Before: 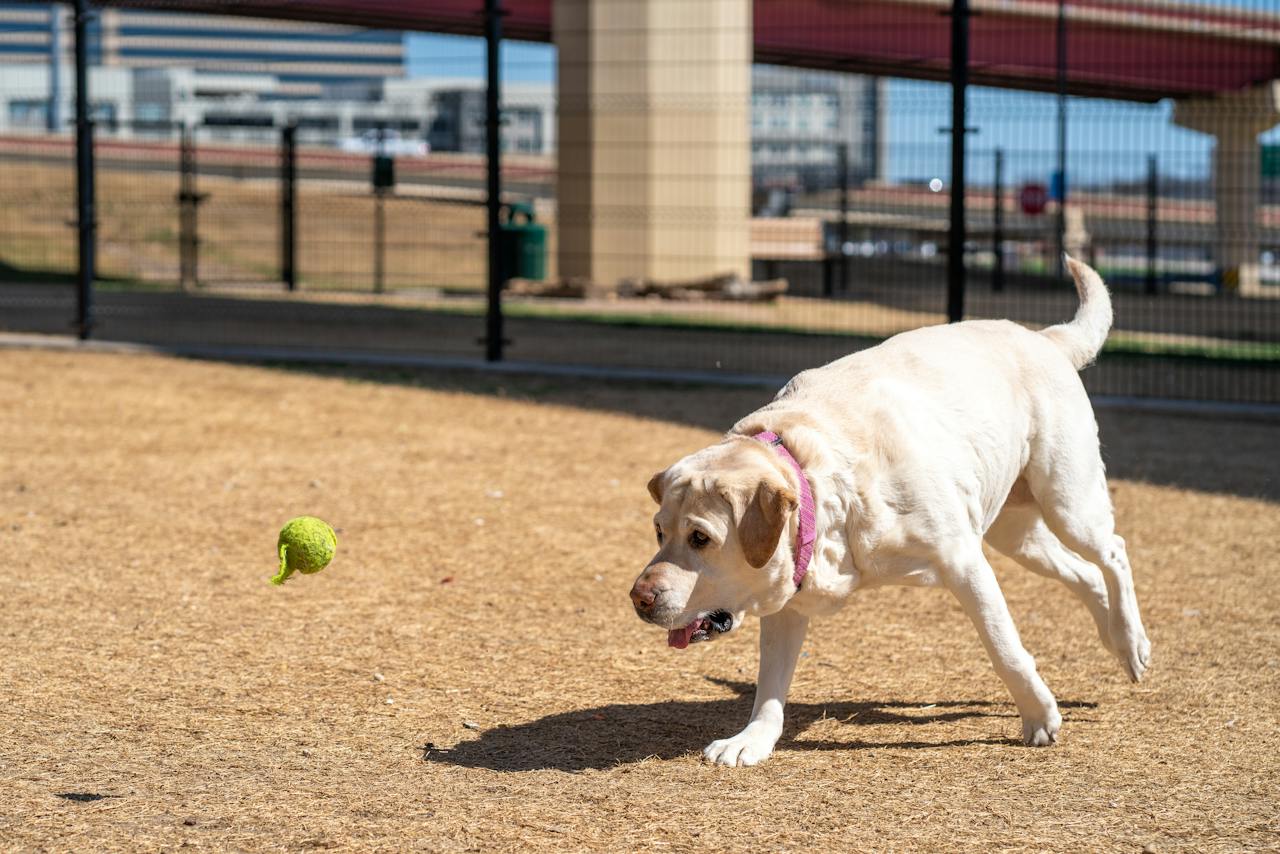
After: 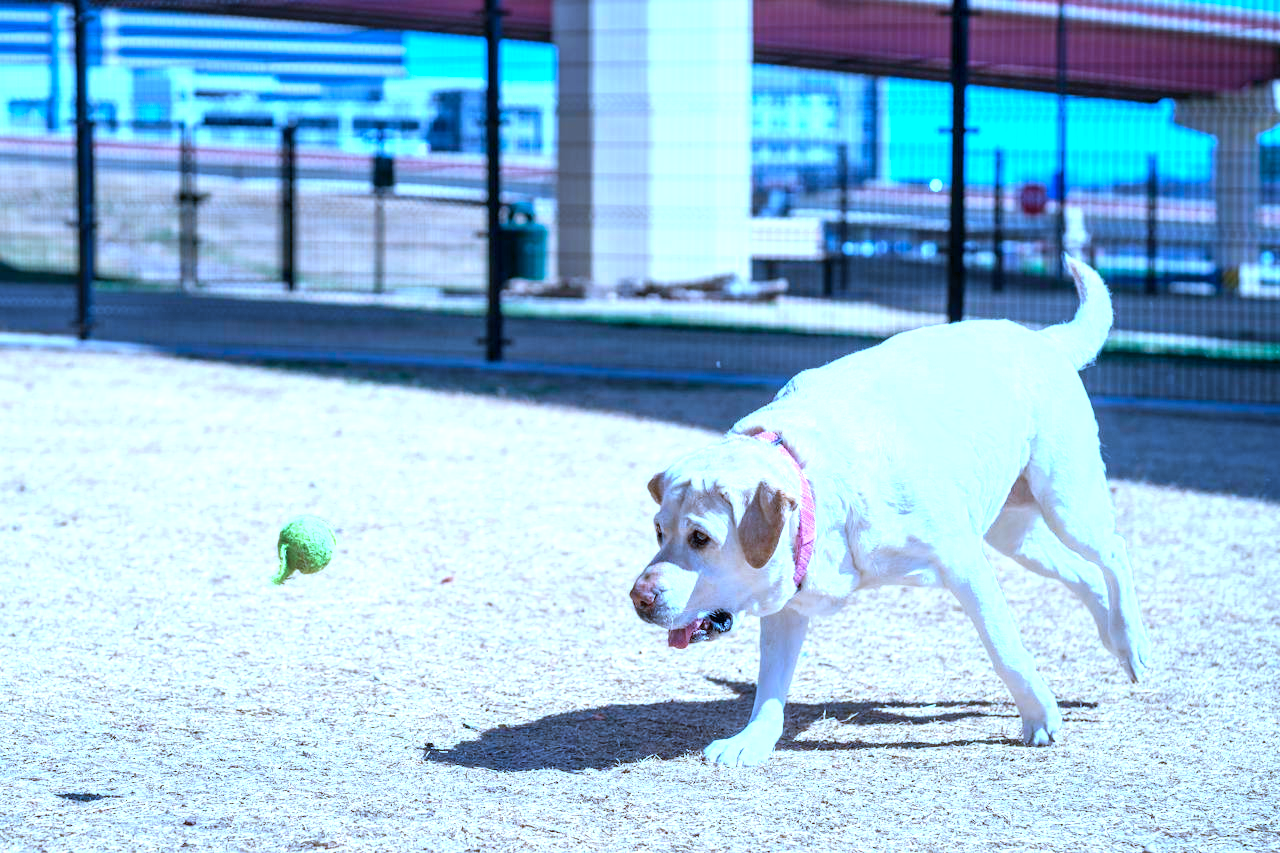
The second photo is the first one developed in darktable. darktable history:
color calibration: illuminant as shot in camera, x 0.462, y 0.419, temperature 2651.64 K
crop: bottom 0.071%
exposure: black level correction 0, exposure 1.1 EV, compensate highlight preservation false
